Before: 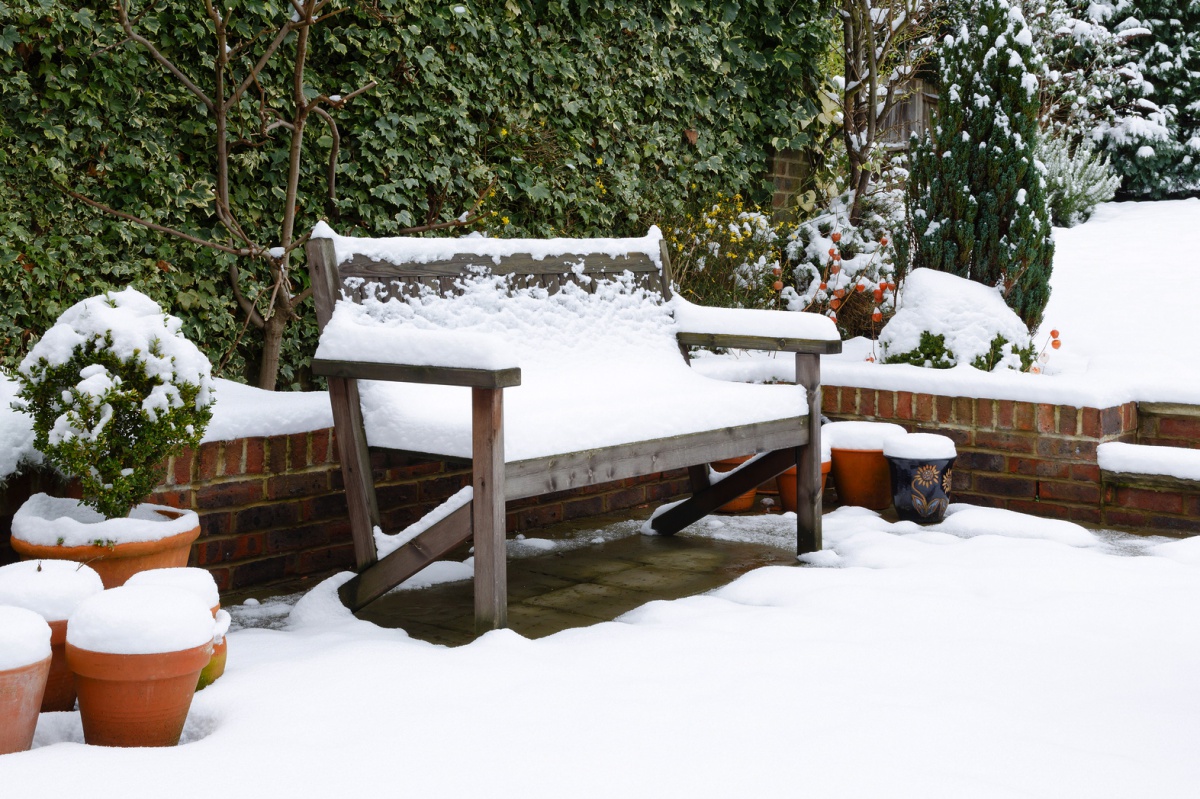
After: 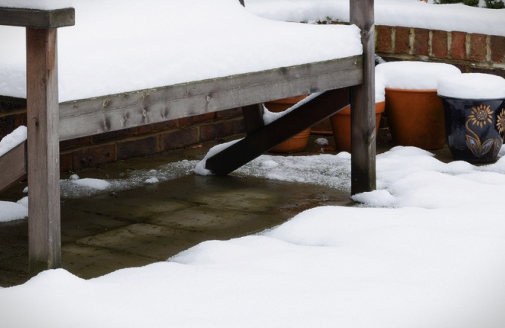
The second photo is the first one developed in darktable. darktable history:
crop: left 37.221%, top 45.169%, right 20.63%, bottom 13.777%
contrast brightness saturation: contrast 0.11, saturation -0.17
exposure: exposure -0.151 EV, compensate highlight preservation false
vignetting: fall-off start 100%, brightness -0.406, saturation -0.3, width/height ratio 1.324, dithering 8-bit output, unbound false
